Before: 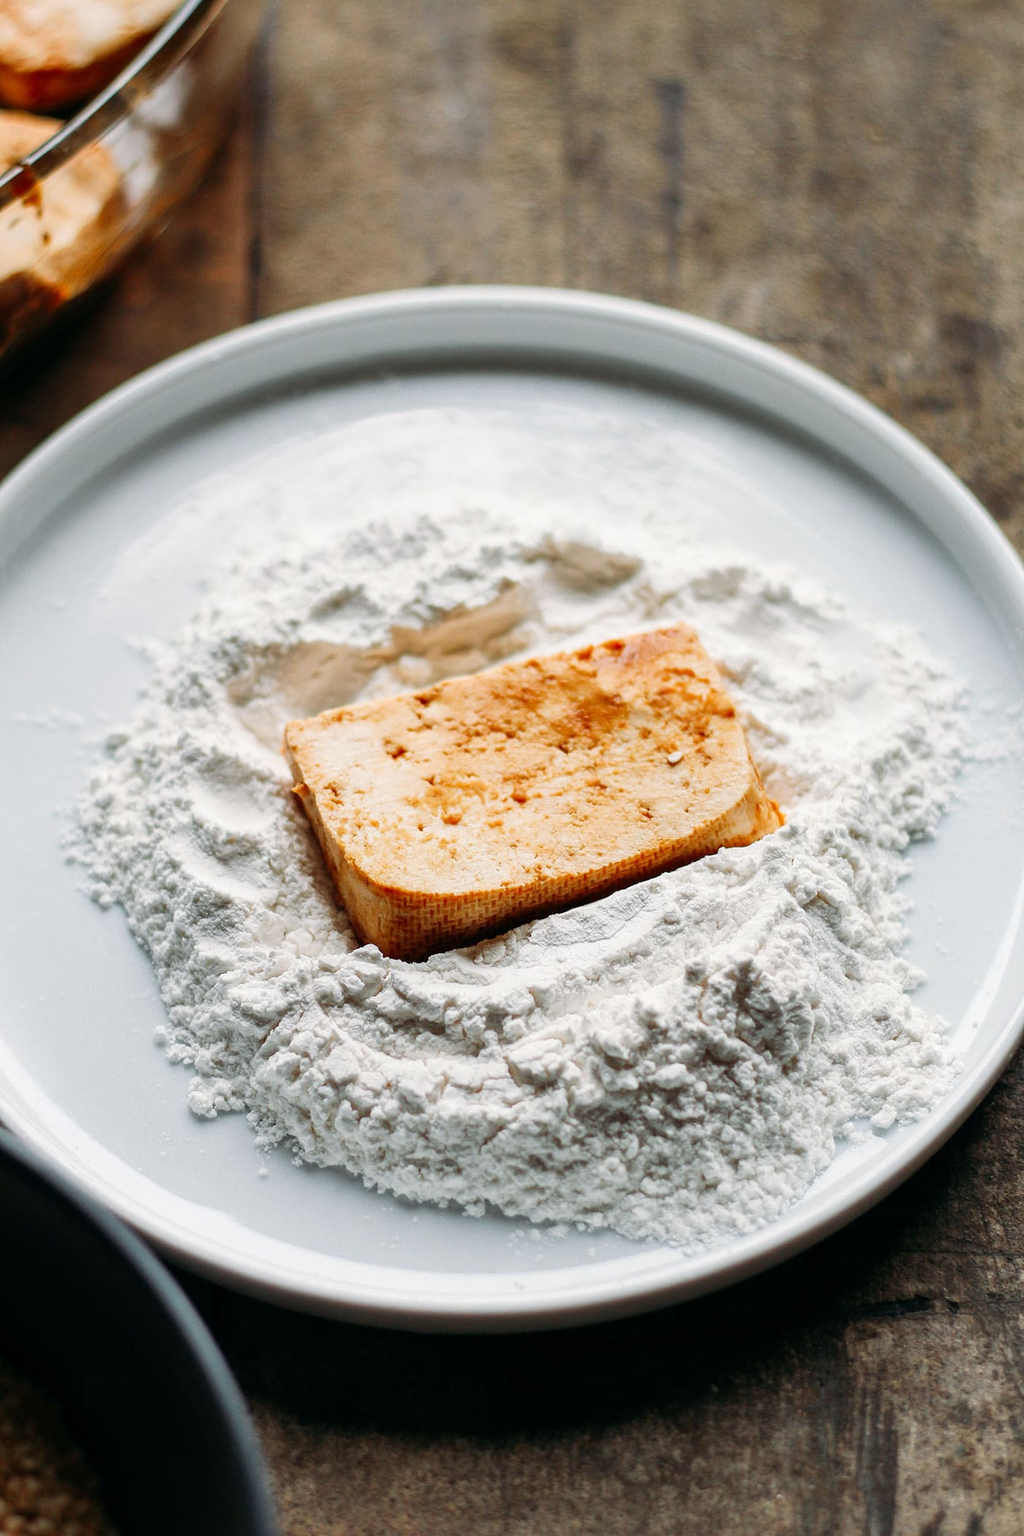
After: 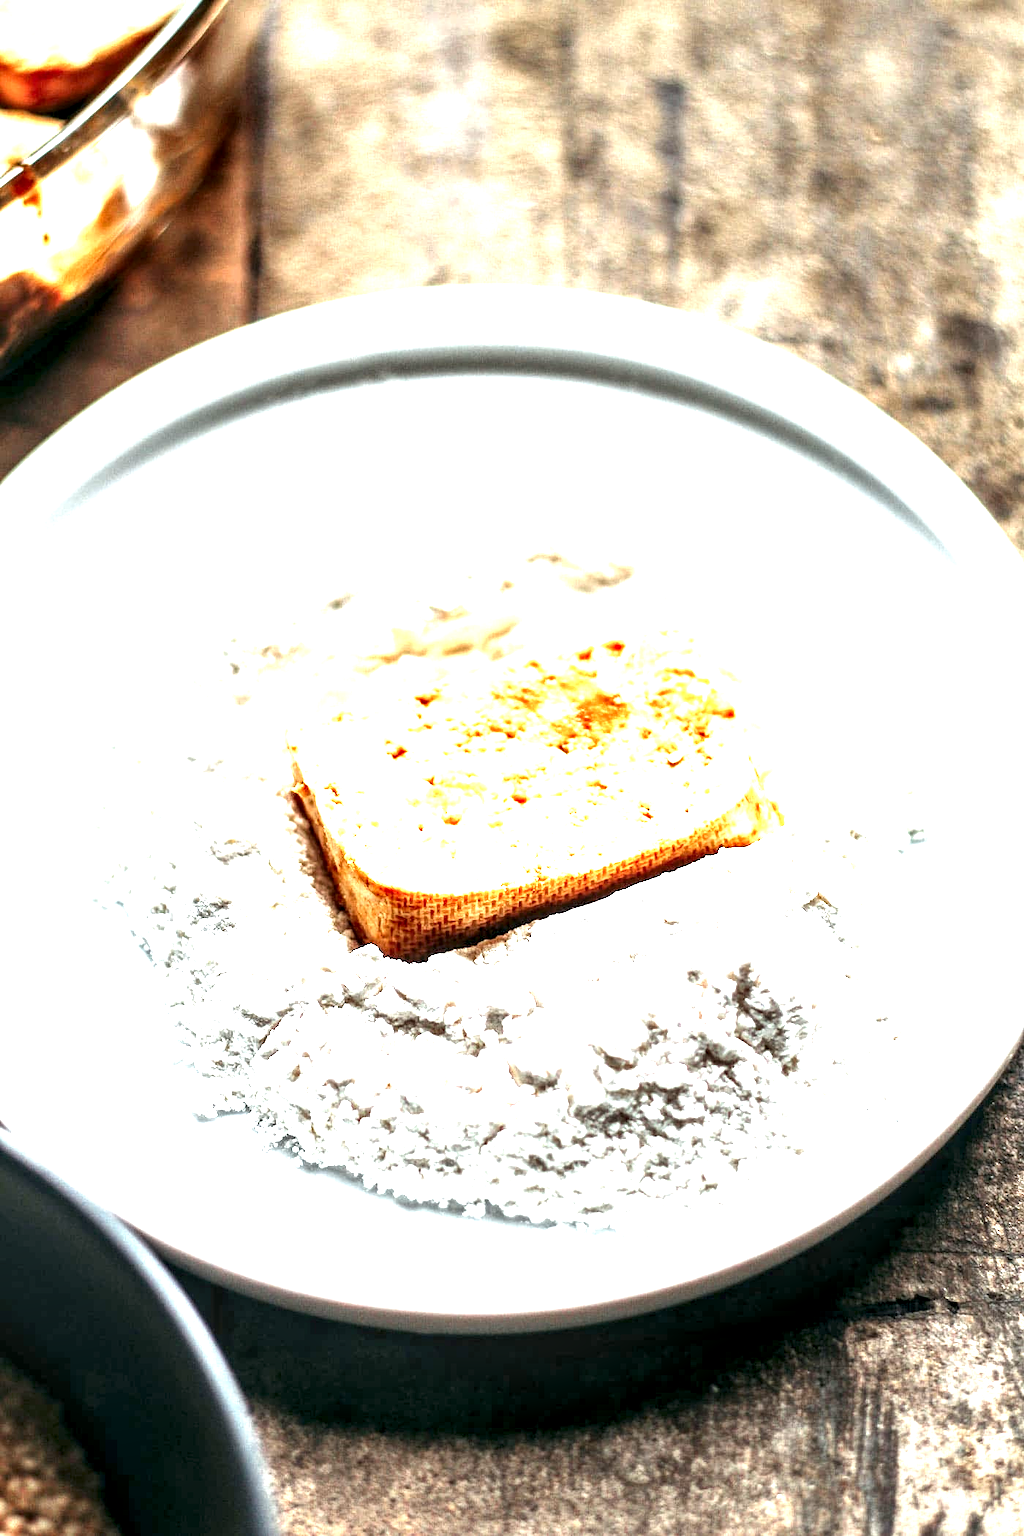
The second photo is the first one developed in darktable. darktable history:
exposure: black level correction 0, exposure 2.138 EV, compensate exposure bias true, compensate highlight preservation false
contrast brightness saturation: contrast -0.08, brightness -0.04, saturation -0.11
local contrast: highlights 80%, shadows 57%, detail 175%, midtone range 0.602
